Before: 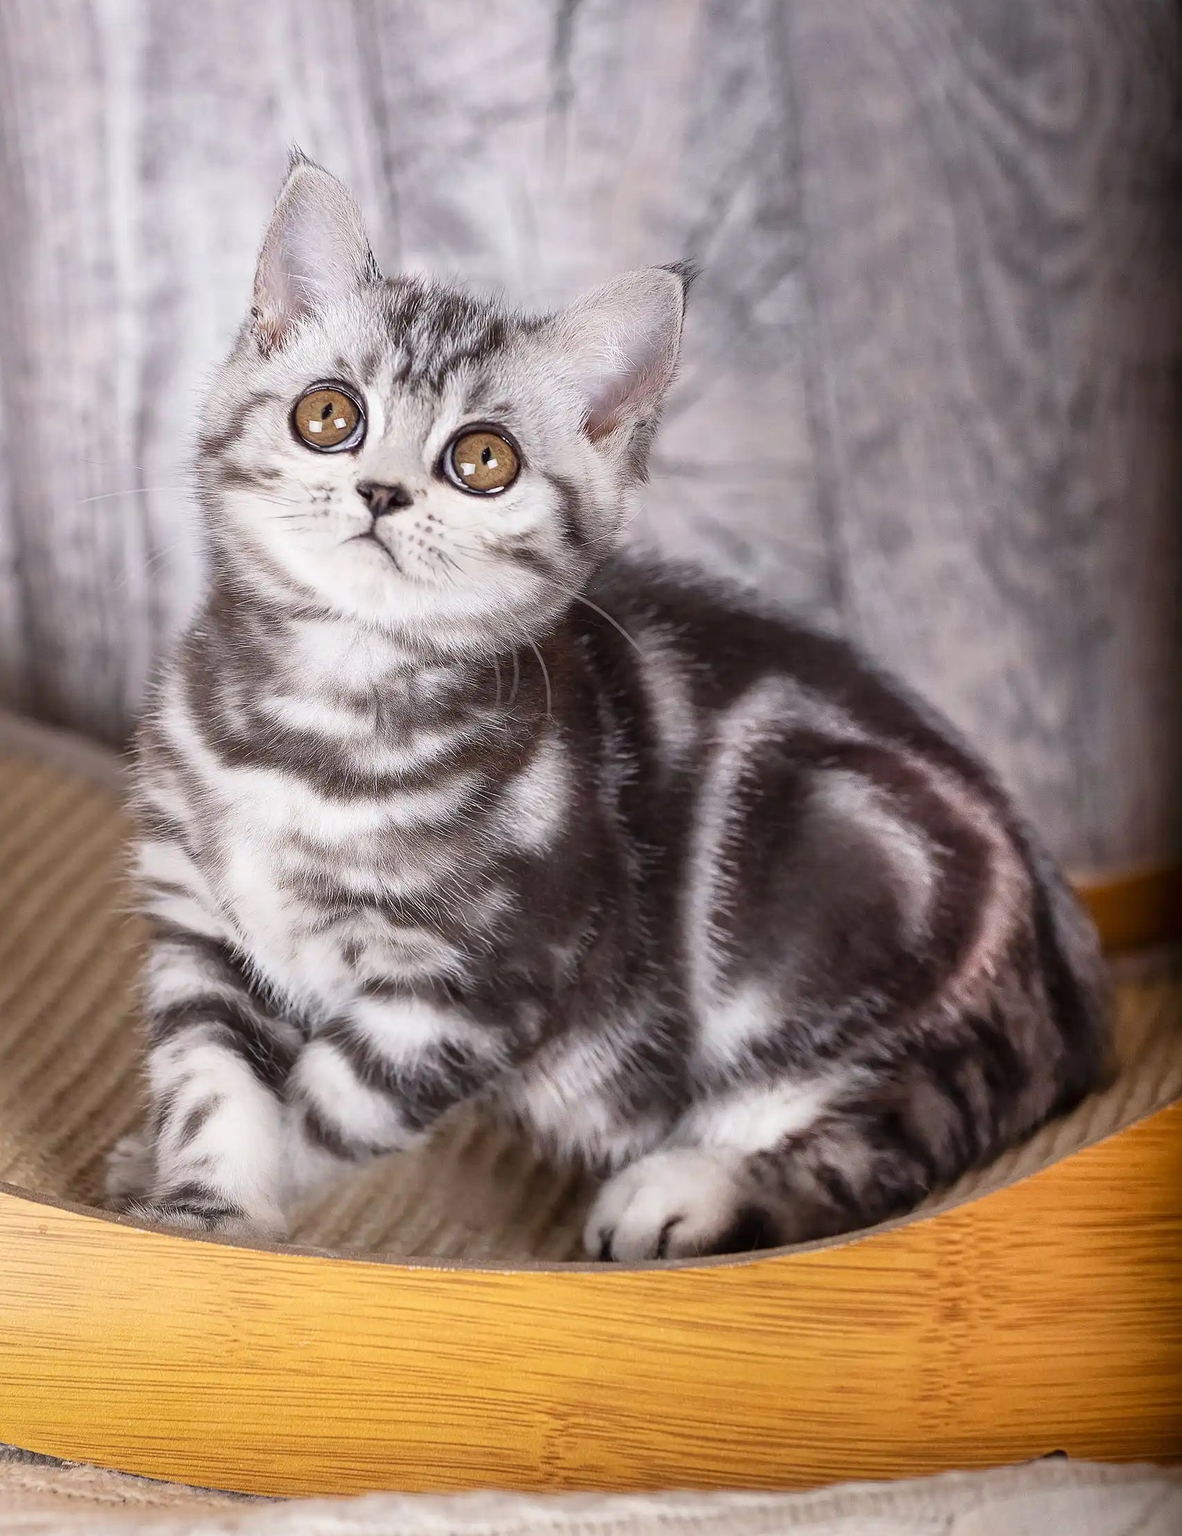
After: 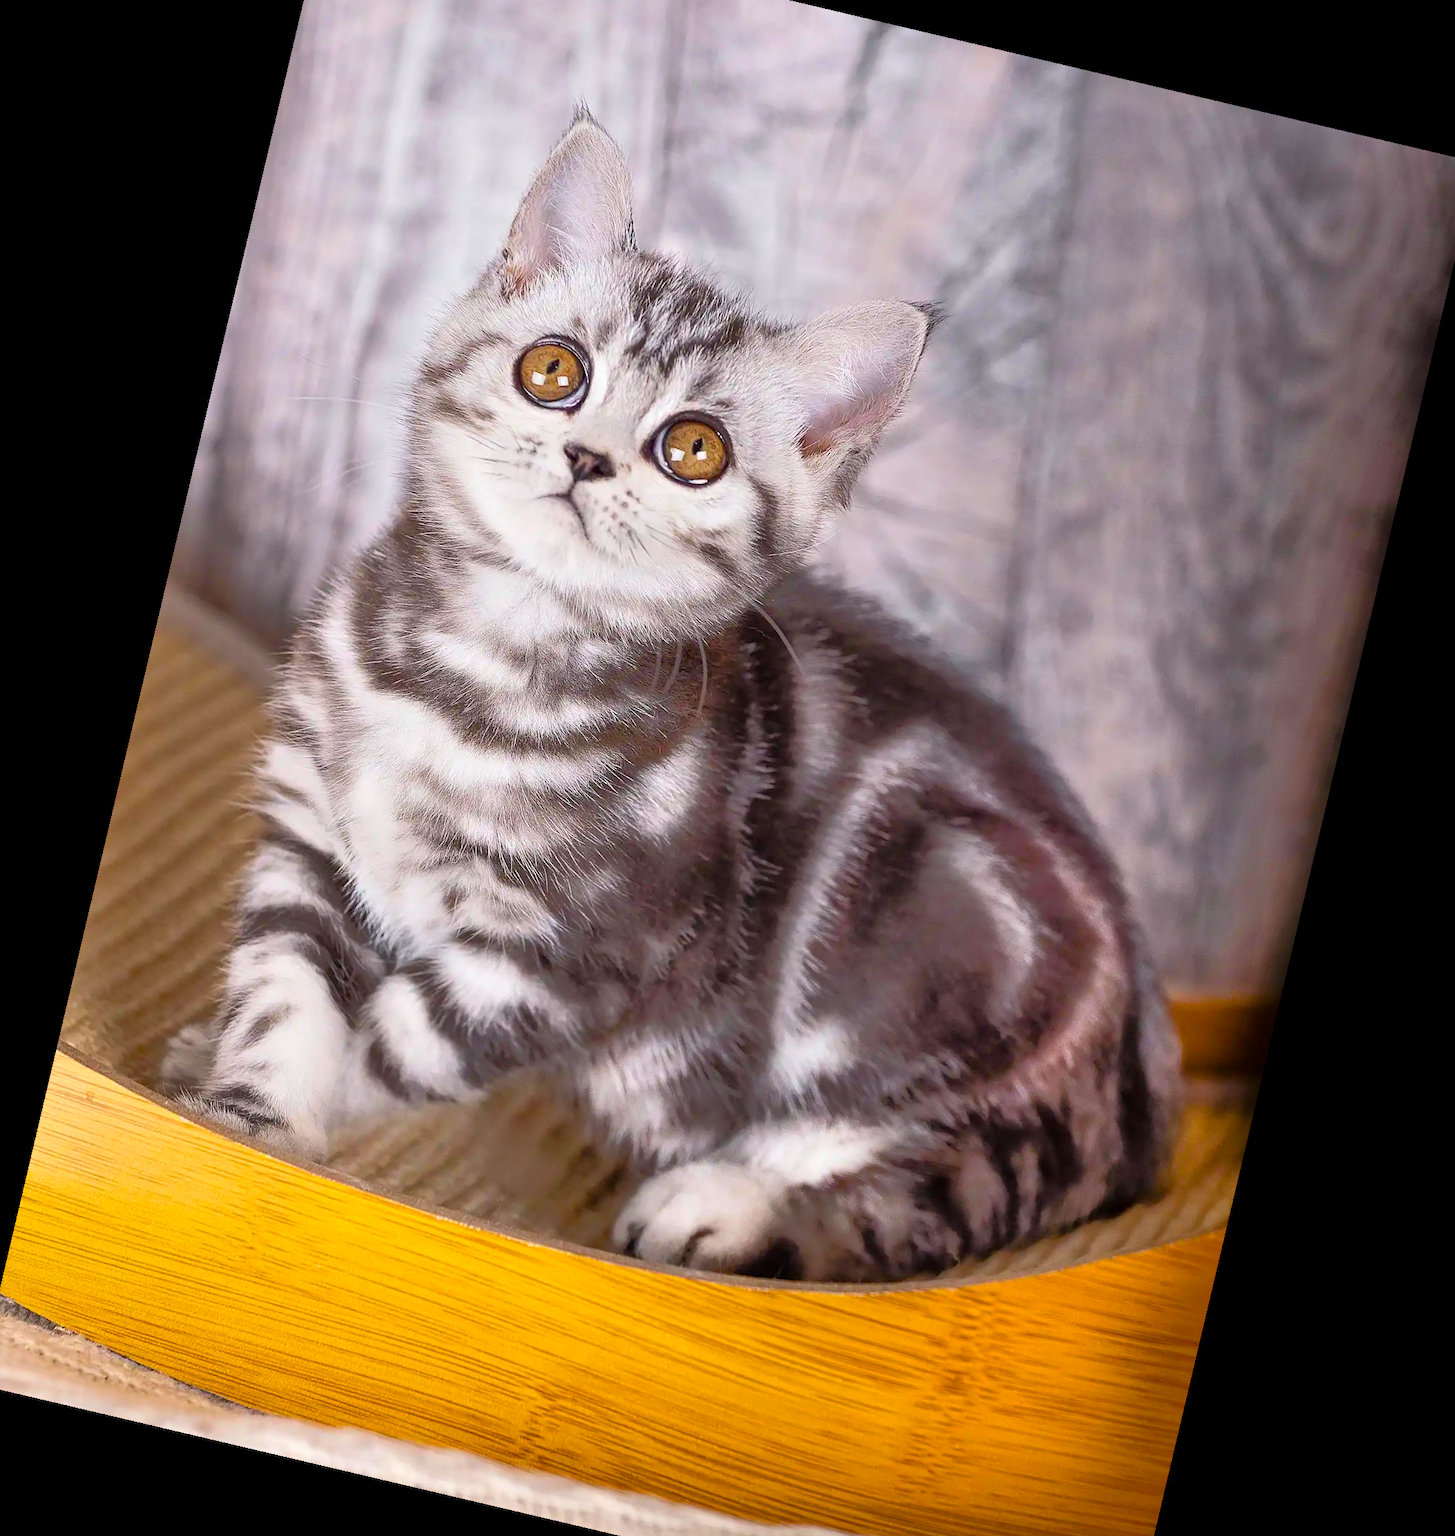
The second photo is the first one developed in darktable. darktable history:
rotate and perspective: rotation 13.27°, automatic cropping off
tone equalizer: -8 EV -0.528 EV, -7 EV -0.319 EV, -6 EV -0.083 EV, -5 EV 0.413 EV, -4 EV 0.985 EV, -3 EV 0.791 EV, -2 EV -0.01 EV, -1 EV 0.14 EV, +0 EV -0.012 EV, smoothing 1
crop: left 1.507%, top 6.147%, right 1.379%, bottom 6.637%
color balance rgb: linear chroma grading › global chroma 15%, perceptual saturation grading › global saturation 30%
